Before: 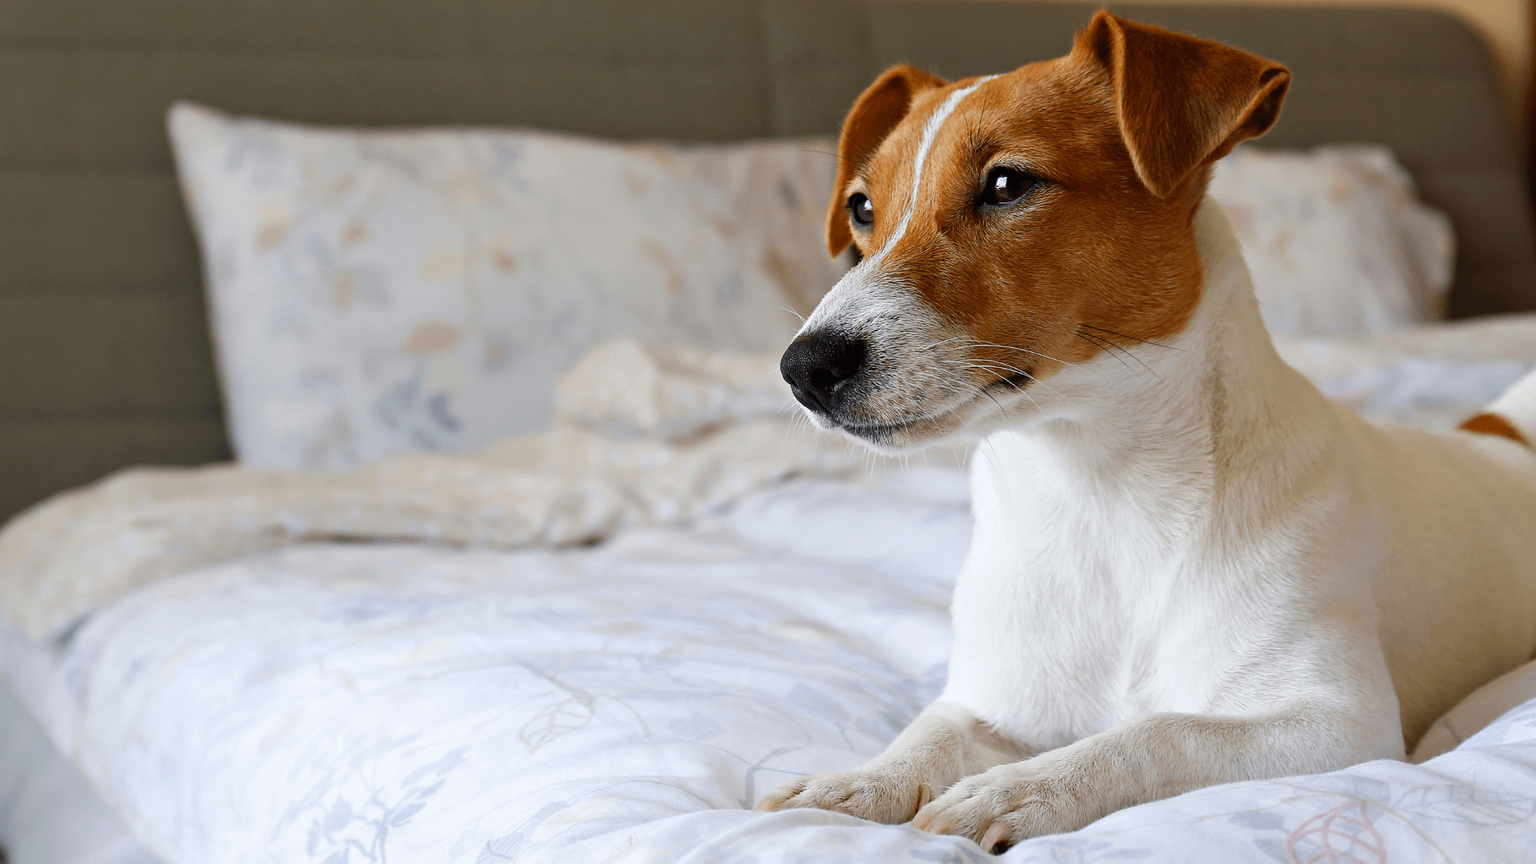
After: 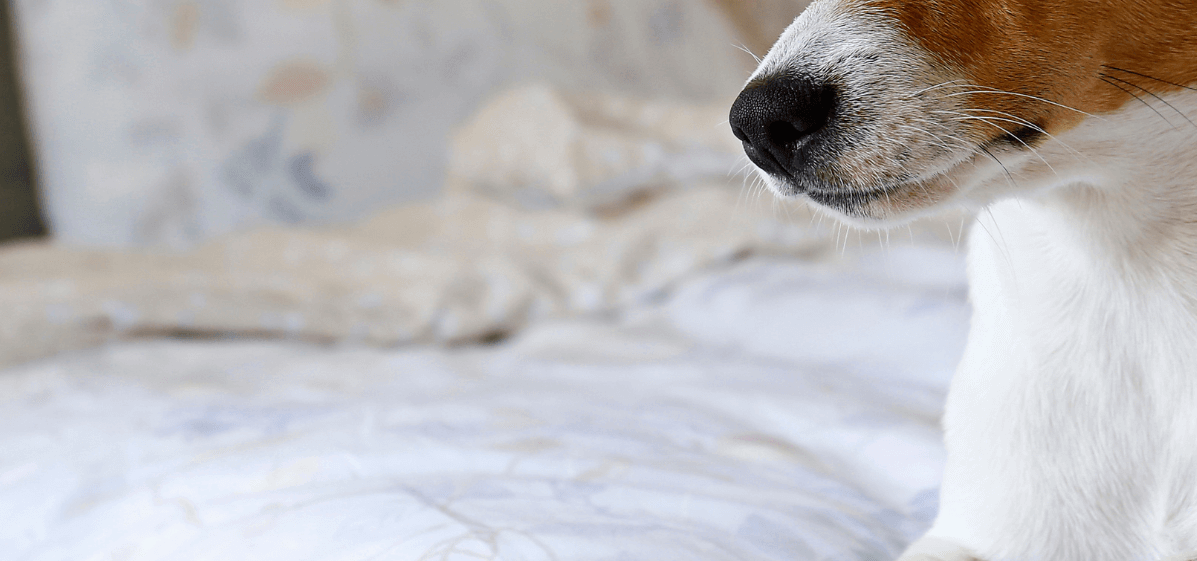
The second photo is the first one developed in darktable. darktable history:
crop: left 12.851%, top 31.483%, right 24.759%, bottom 15.714%
